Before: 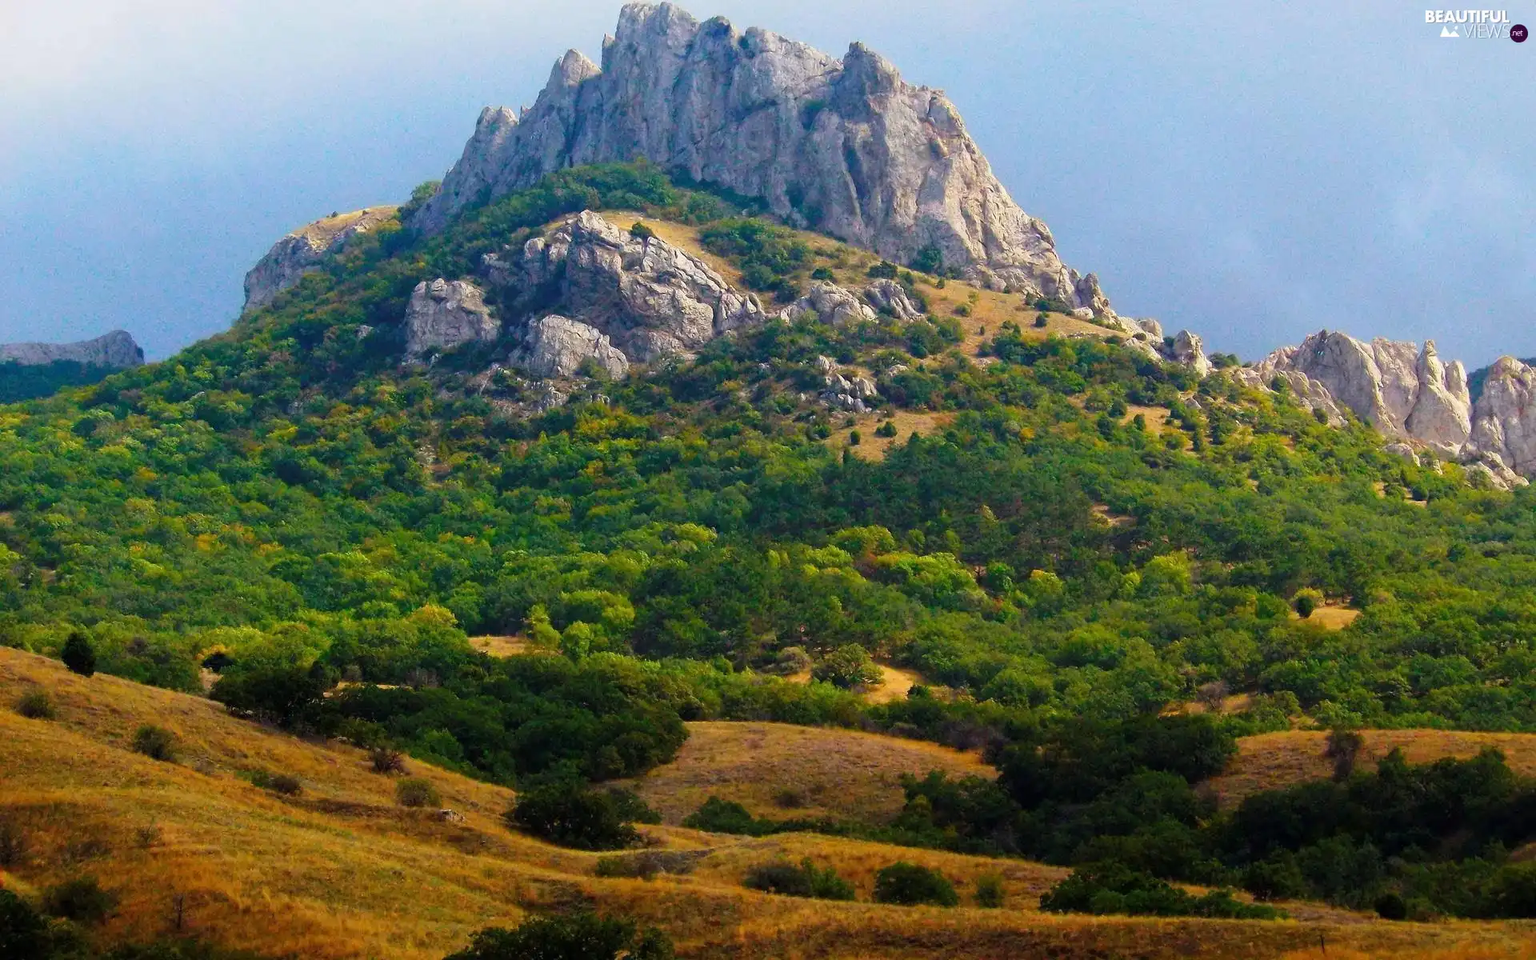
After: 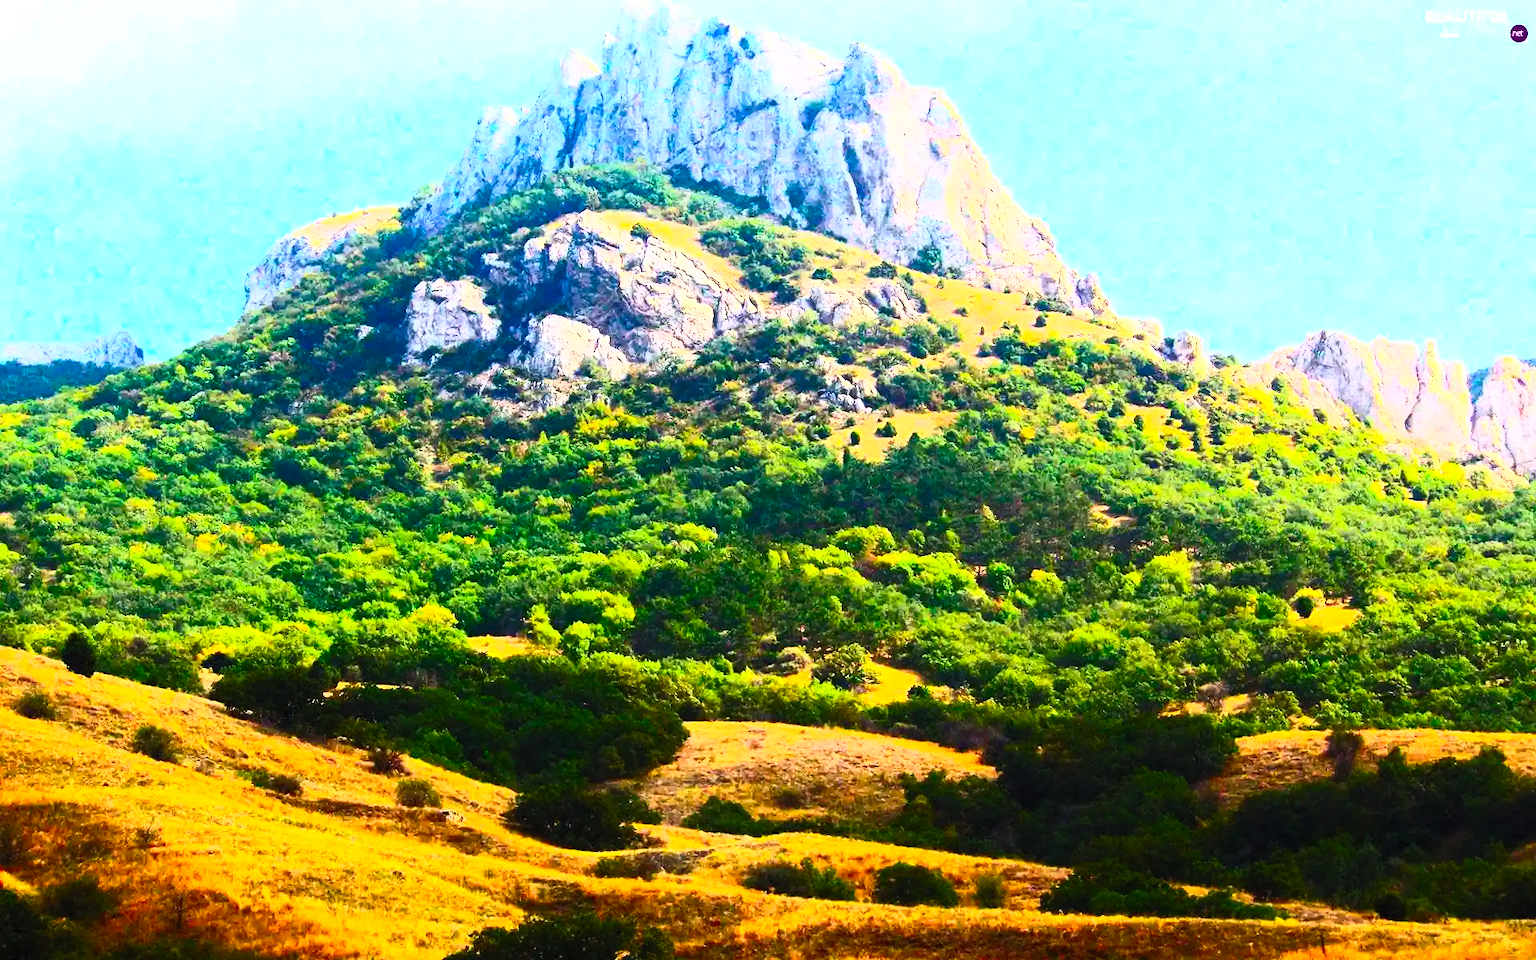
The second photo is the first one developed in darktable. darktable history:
tone equalizer: -8 EV -0.748 EV, -7 EV -0.709 EV, -6 EV -0.572 EV, -5 EV -0.389 EV, -3 EV 0.386 EV, -2 EV 0.6 EV, -1 EV 0.689 EV, +0 EV 0.752 EV
exposure: exposure 0.201 EV, compensate exposure bias true, compensate highlight preservation false
contrast brightness saturation: contrast 0.831, brightness 0.583, saturation 0.583
